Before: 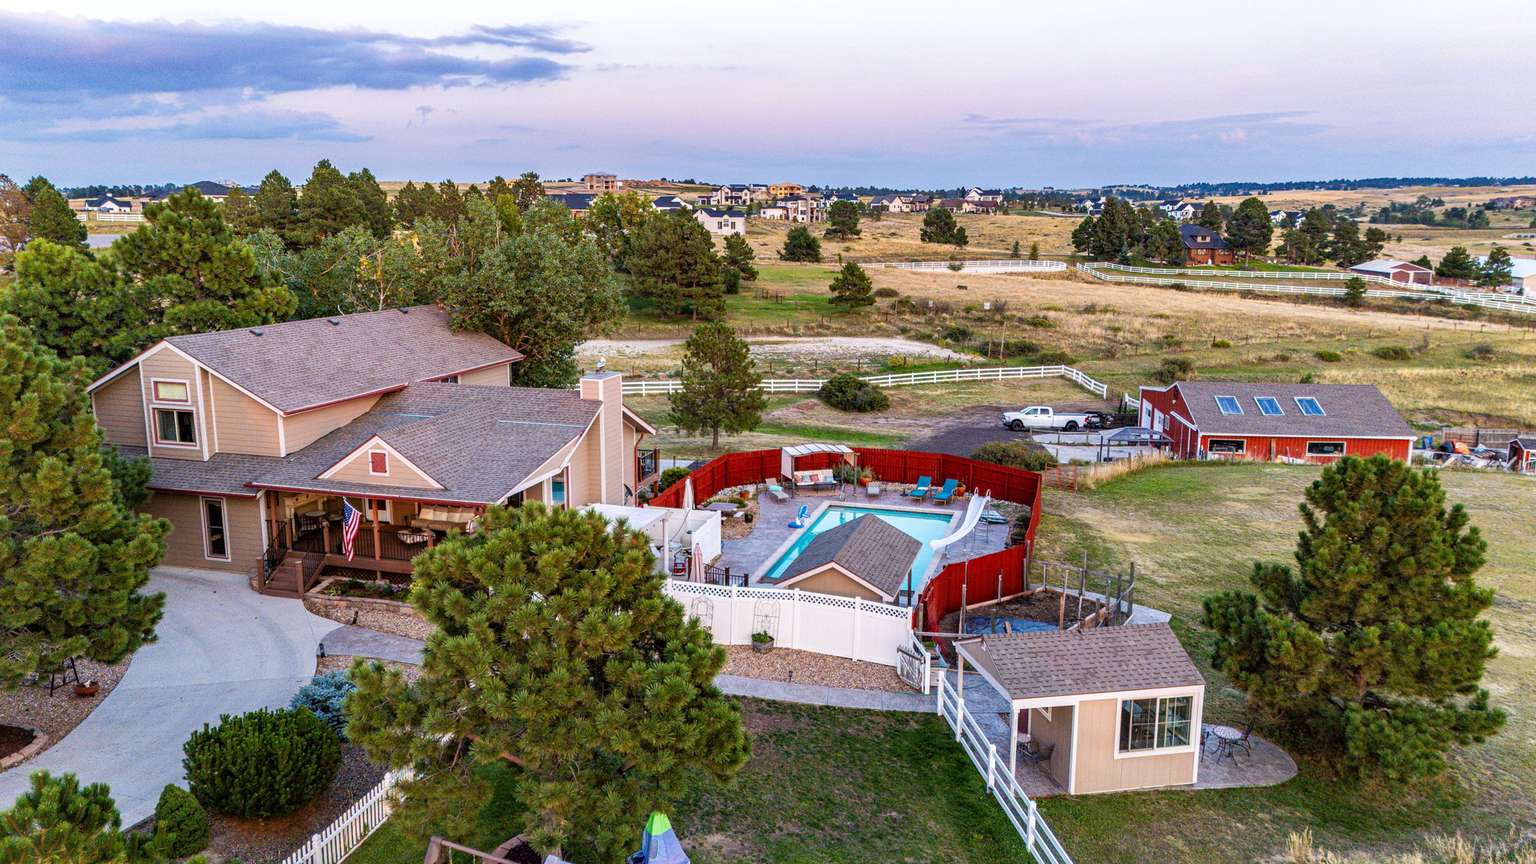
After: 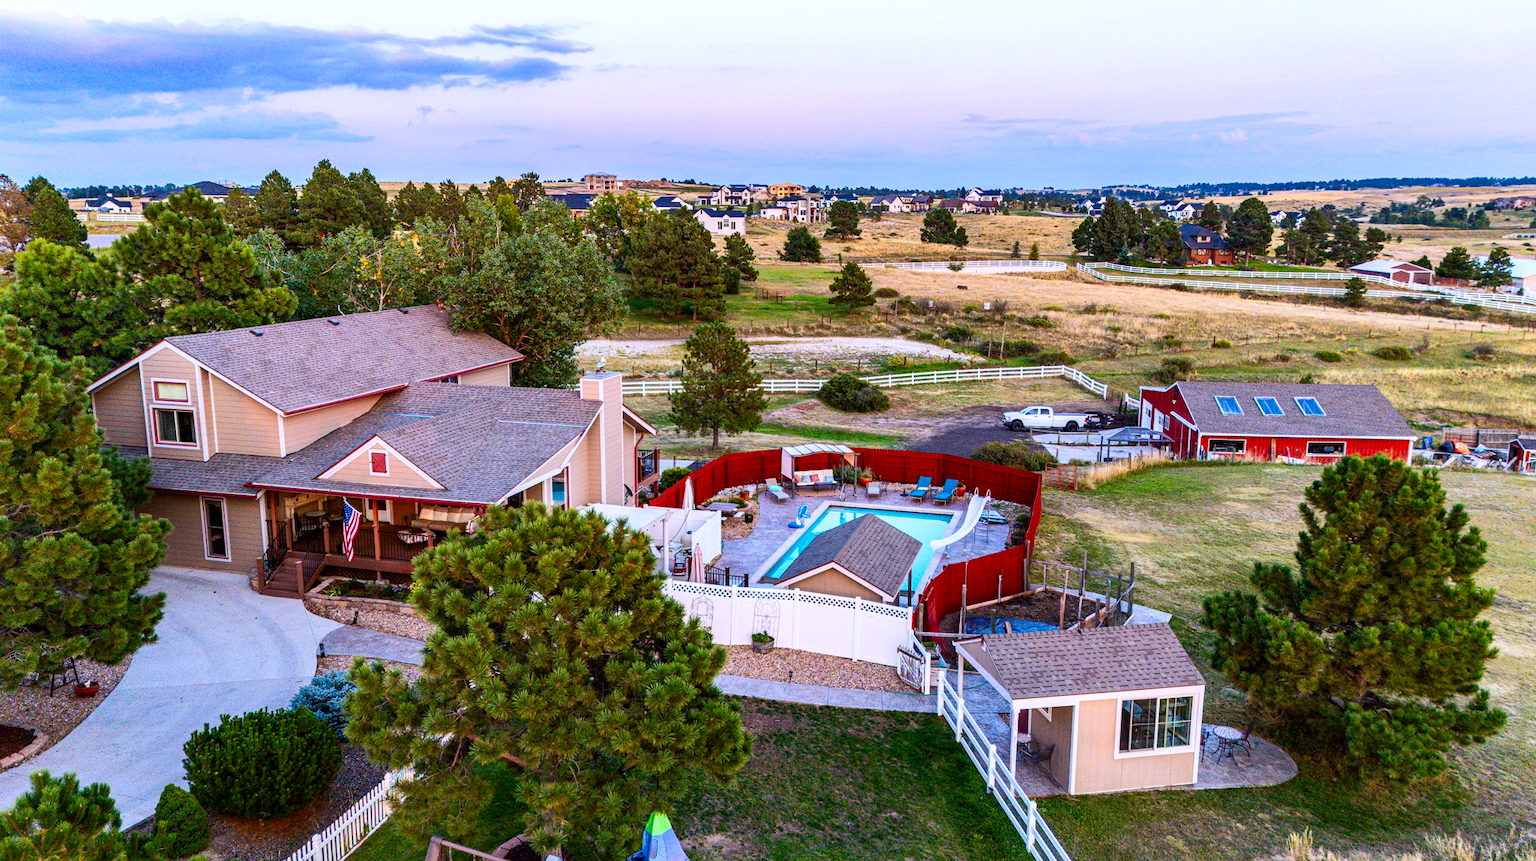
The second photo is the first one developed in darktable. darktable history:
crop: top 0.047%, bottom 0.191%
color calibration: gray › normalize channels true, illuminant as shot in camera, x 0.358, y 0.373, temperature 4628.91 K, gamut compression 0.022
contrast brightness saturation: contrast 0.176, saturation 0.301
